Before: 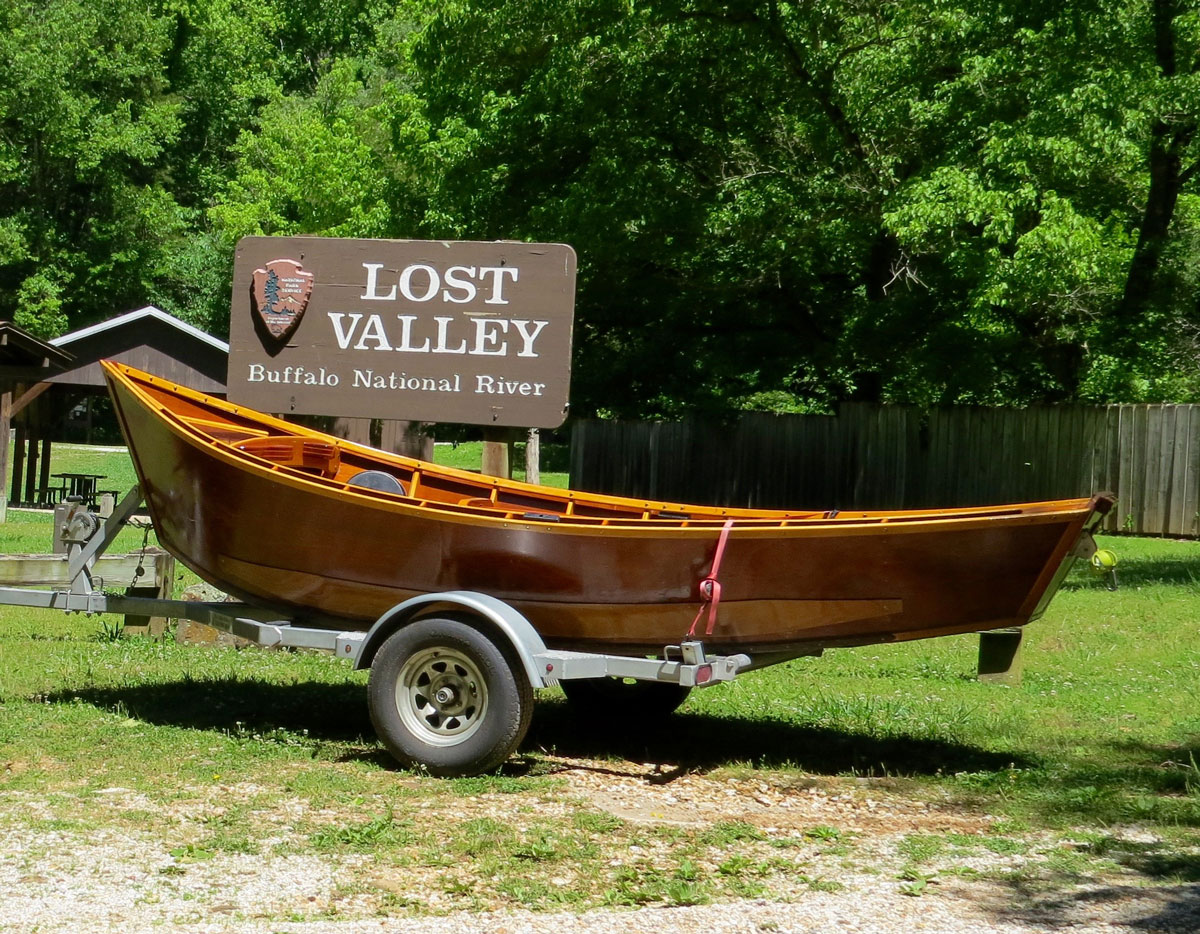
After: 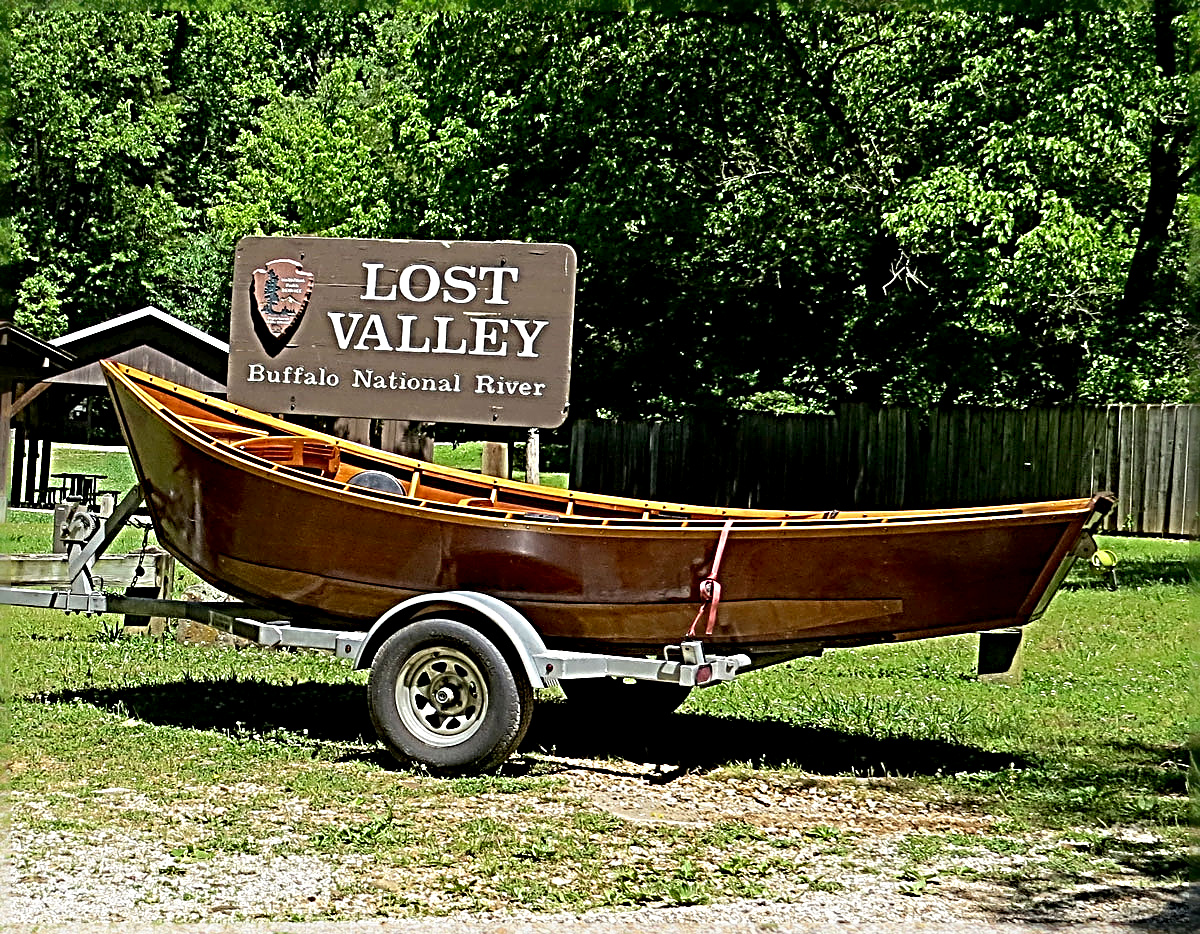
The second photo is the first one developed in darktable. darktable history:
sharpen: radius 4.052, amount 1.999
exposure: black level correction 0.005, exposure 0.016 EV, compensate highlight preservation false
